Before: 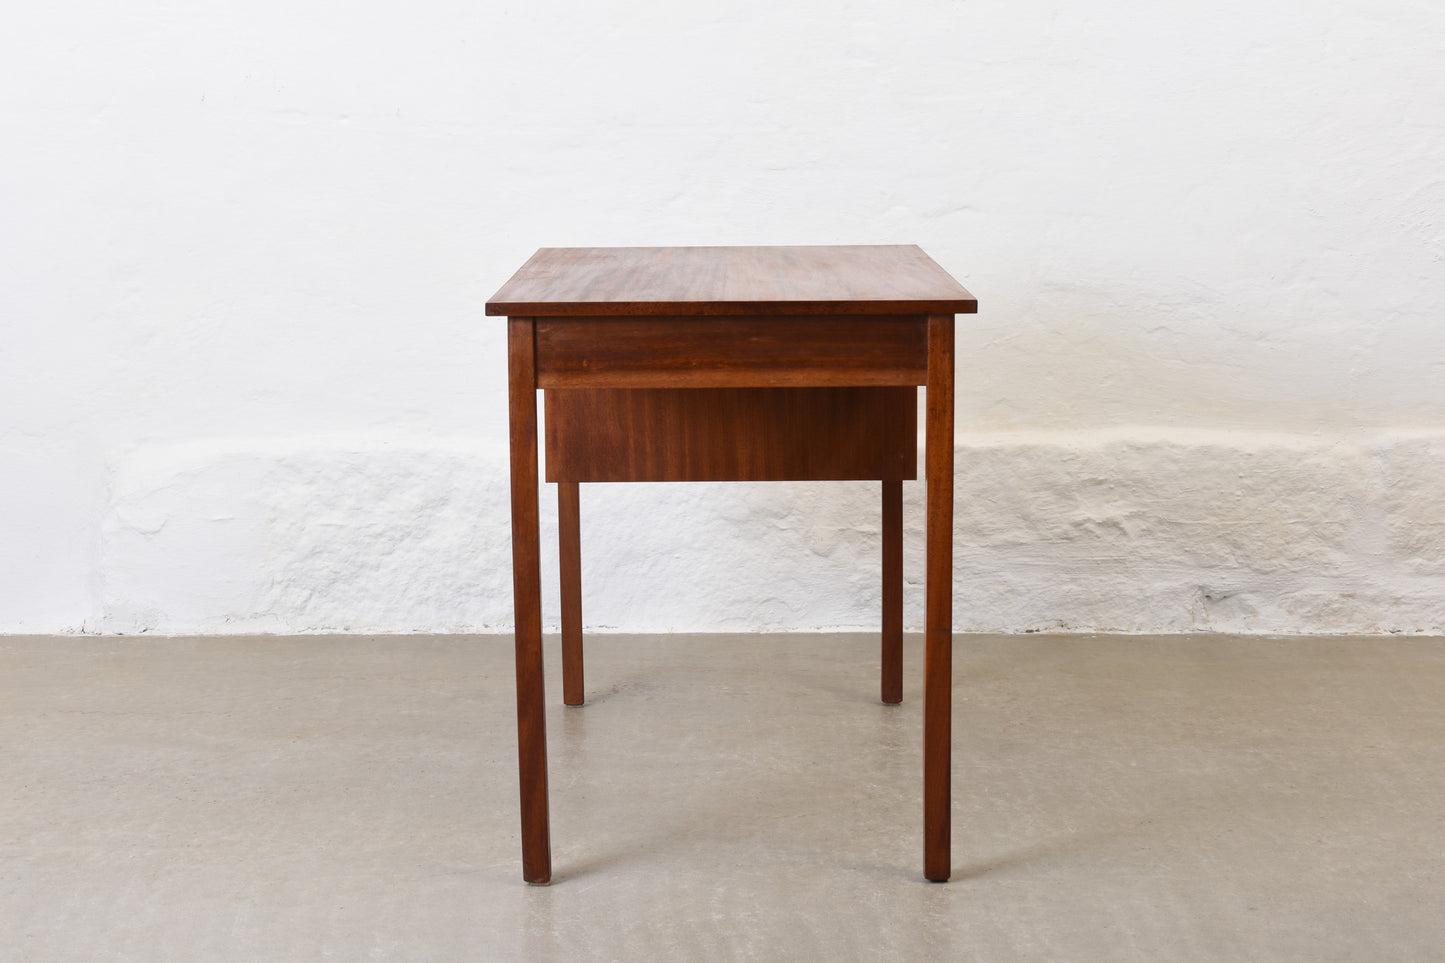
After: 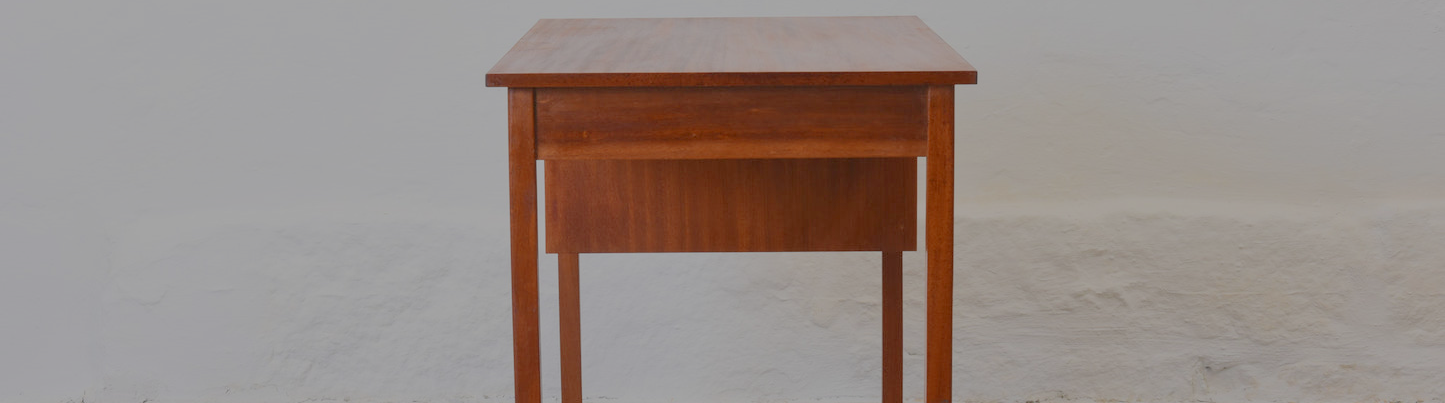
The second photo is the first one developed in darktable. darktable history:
crop and rotate: top 23.84%, bottom 34.294%
local contrast: highlights 100%, shadows 100%, detail 120%, midtone range 0.2
filmic rgb: black relative exposure -16 EV, white relative exposure 8 EV, threshold 3 EV, hardness 4.17, latitude 50%, contrast 0.5, color science v5 (2021), contrast in shadows safe, contrast in highlights safe, enable highlight reconstruction true
